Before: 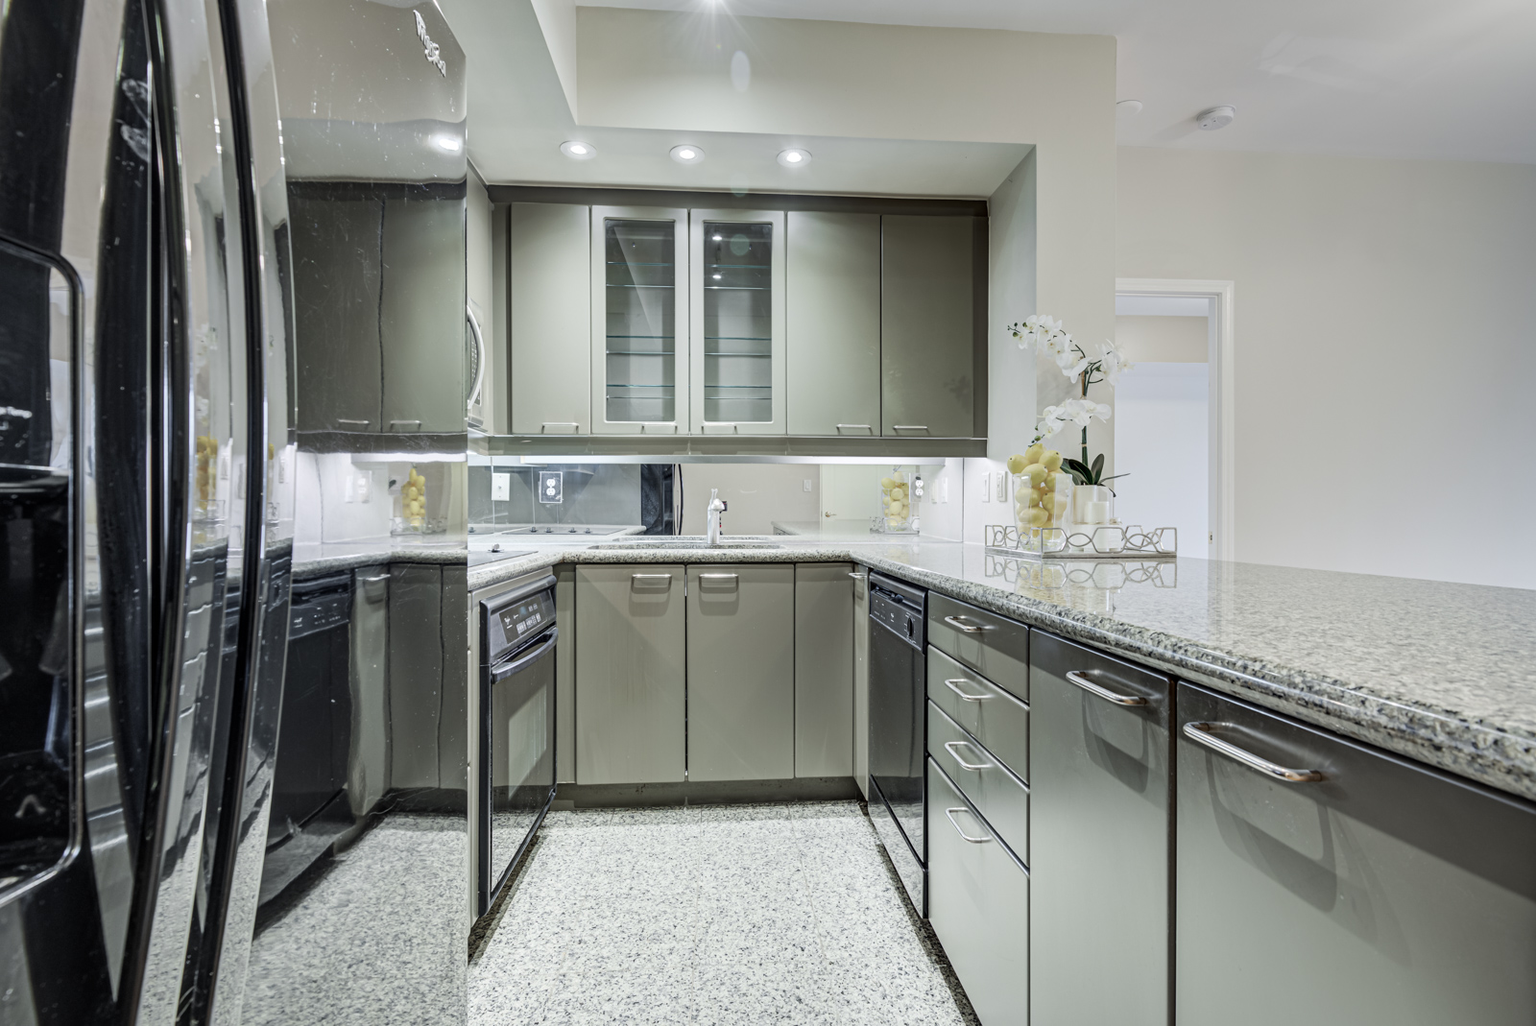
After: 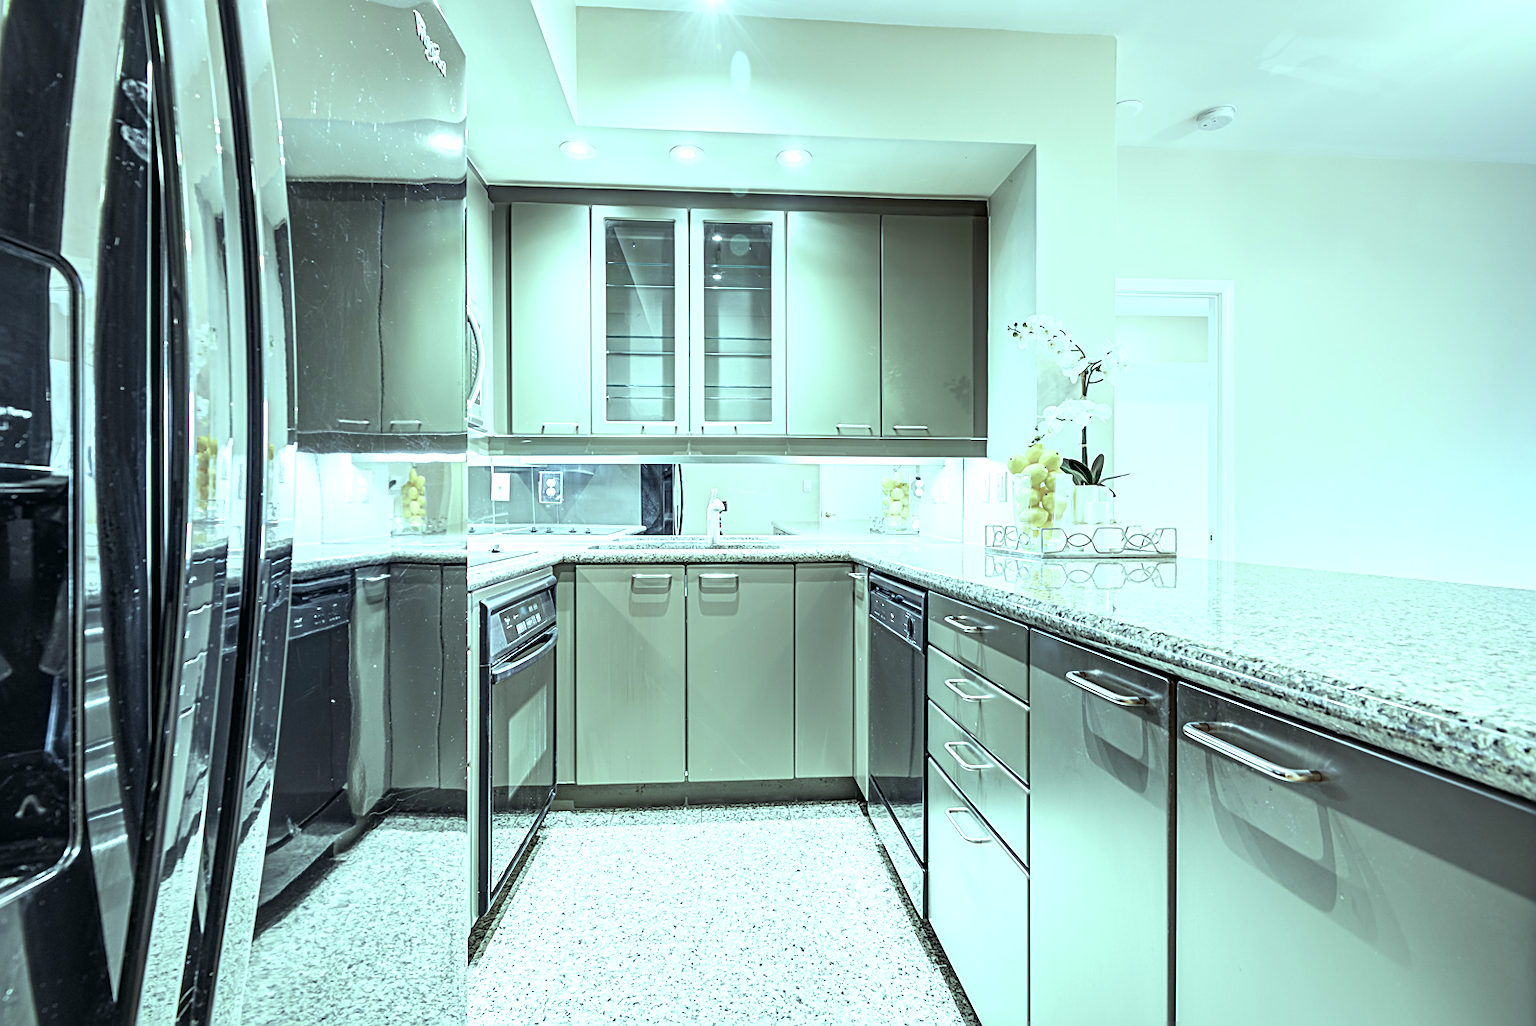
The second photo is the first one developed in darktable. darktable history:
sharpen: on, module defaults
color balance: mode lift, gamma, gain (sRGB), lift [0.997, 0.979, 1.021, 1.011], gamma [1, 1.084, 0.916, 0.998], gain [1, 0.87, 1.13, 1.101], contrast 4.55%, contrast fulcrum 38.24%, output saturation 104.09%
exposure: black level correction 0, exposure 0.7 EV, compensate highlight preservation false
